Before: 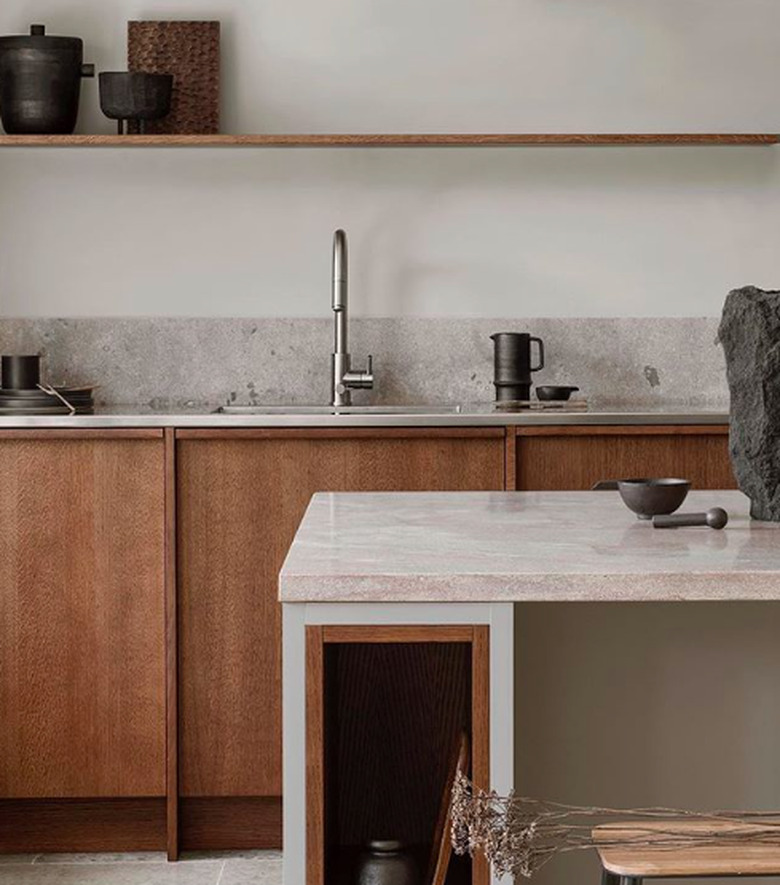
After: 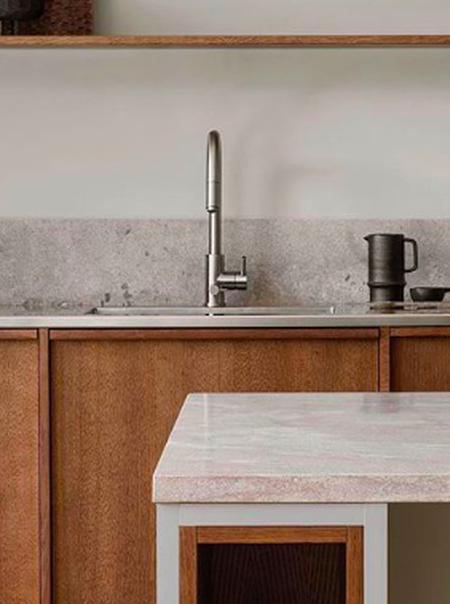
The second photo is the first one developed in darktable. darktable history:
crop: left 16.242%, top 11.263%, right 26.035%, bottom 20.378%
color balance rgb: perceptual saturation grading › global saturation 14.698%, global vibrance 20%
